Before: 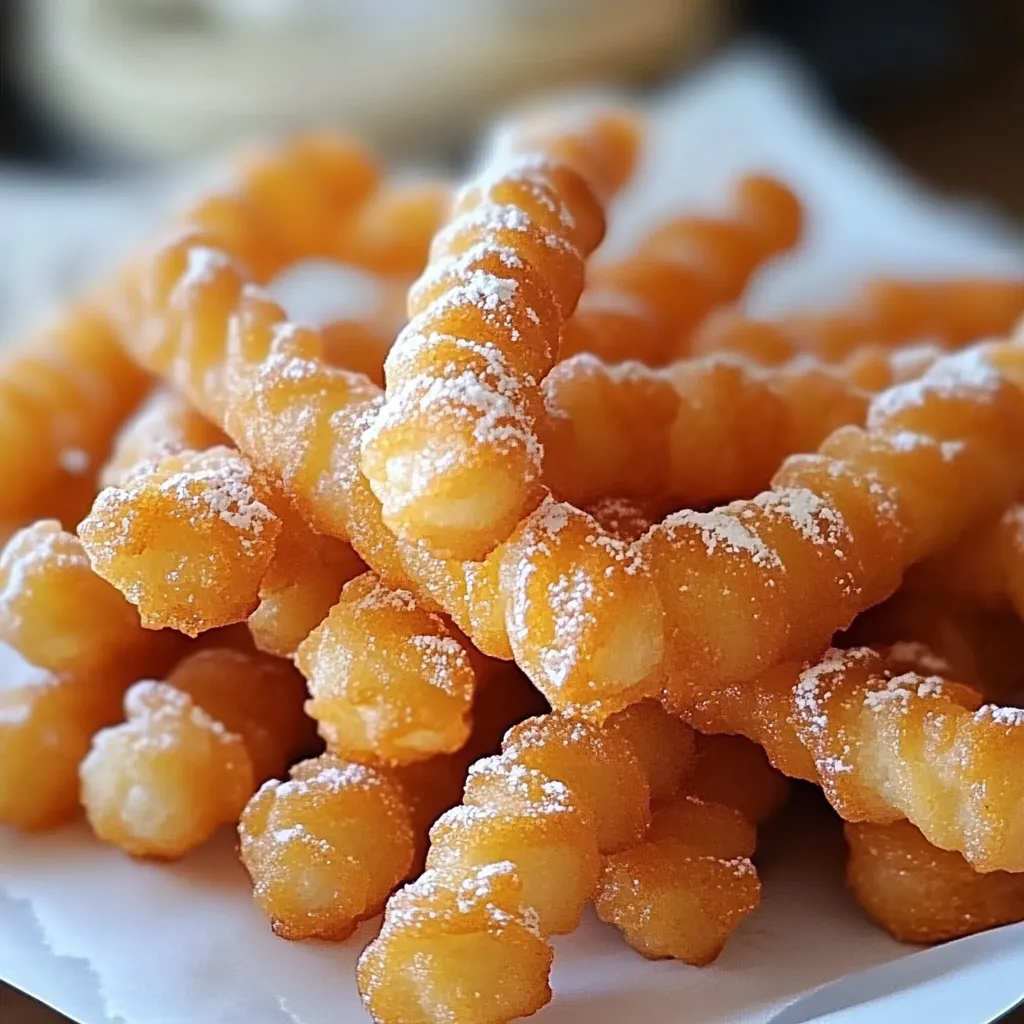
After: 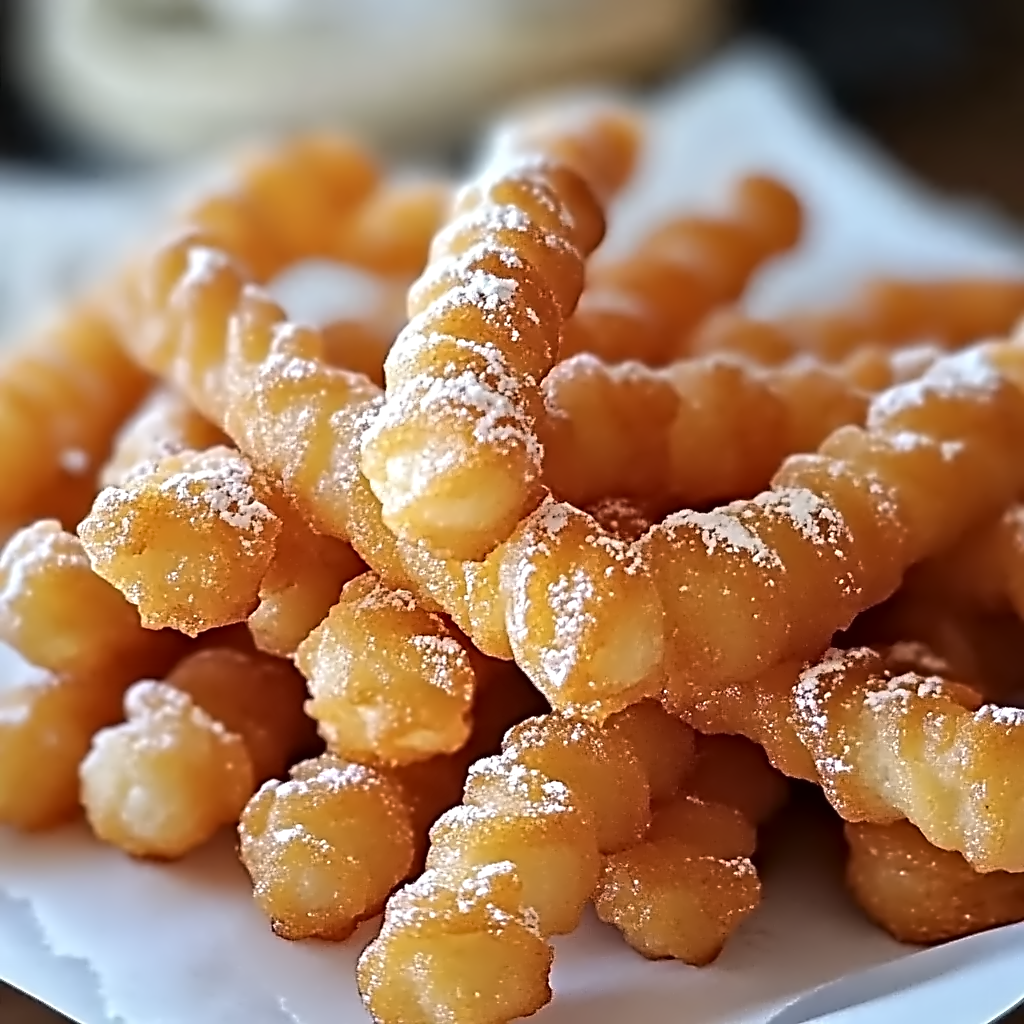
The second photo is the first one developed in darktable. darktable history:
contrast brightness saturation: saturation -0.05
contrast equalizer: octaves 7, y [[0.5, 0.542, 0.583, 0.625, 0.667, 0.708], [0.5 ×6], [0.5 ×6], [0, 0.033, 0.067, 0.1, 0.133, 0.167], [0, 0.05, 0.1, 0.15, 0.2, 0.25]]
